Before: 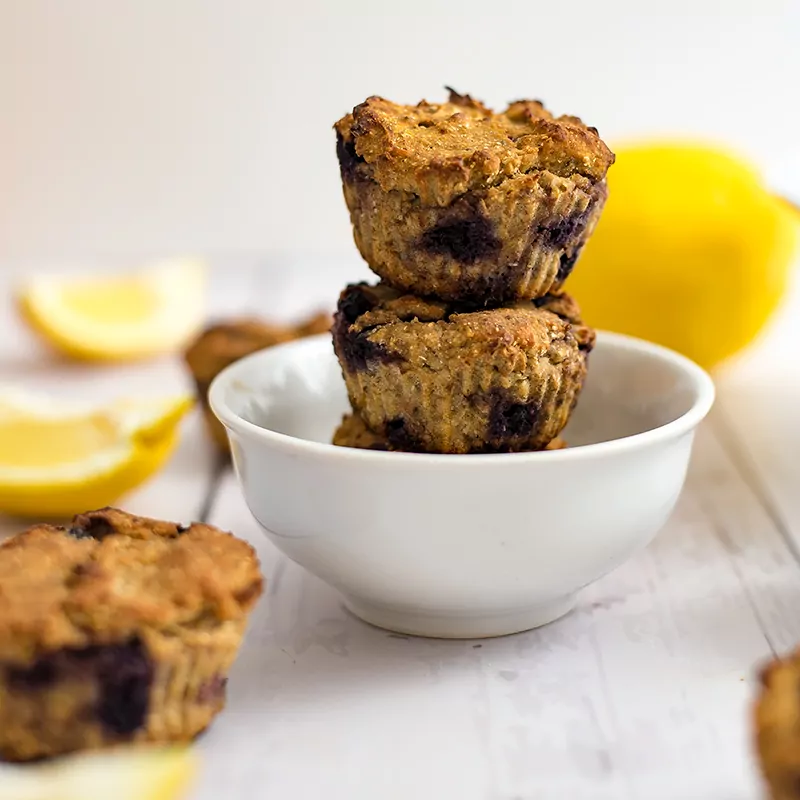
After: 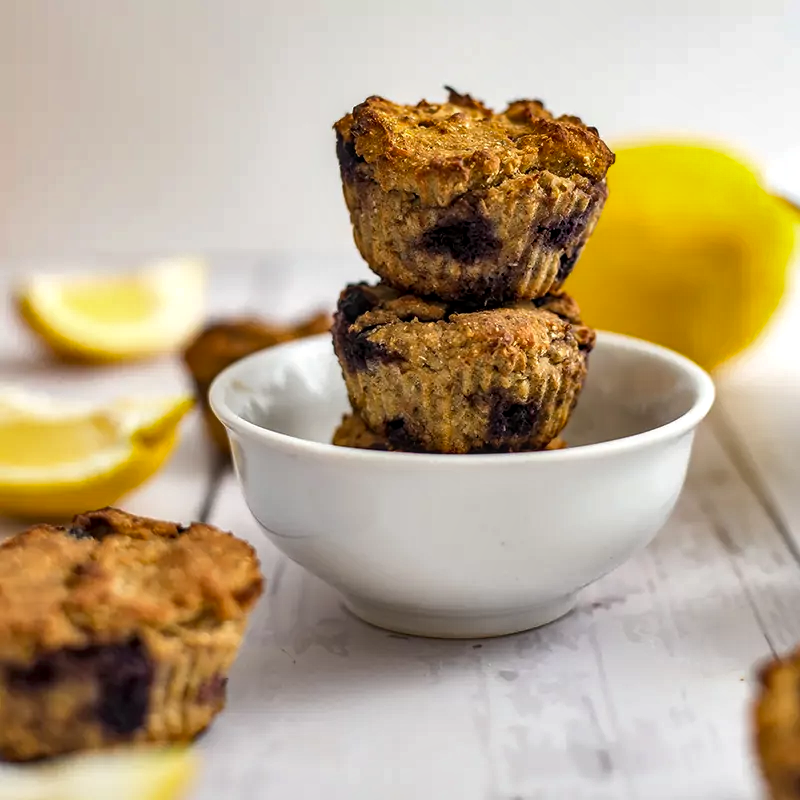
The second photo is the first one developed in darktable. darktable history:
local contrast: on, module defaults
levels: mode automatic, black 0.023%, white 99.97%, levels [0.062, 0.494, 0.925]
vibrance: vibrance 22%
shadows and highlights: shadows 40, highlights -54, highlights color adjustment 46%, low approximation 0.01, soften with gaussian
